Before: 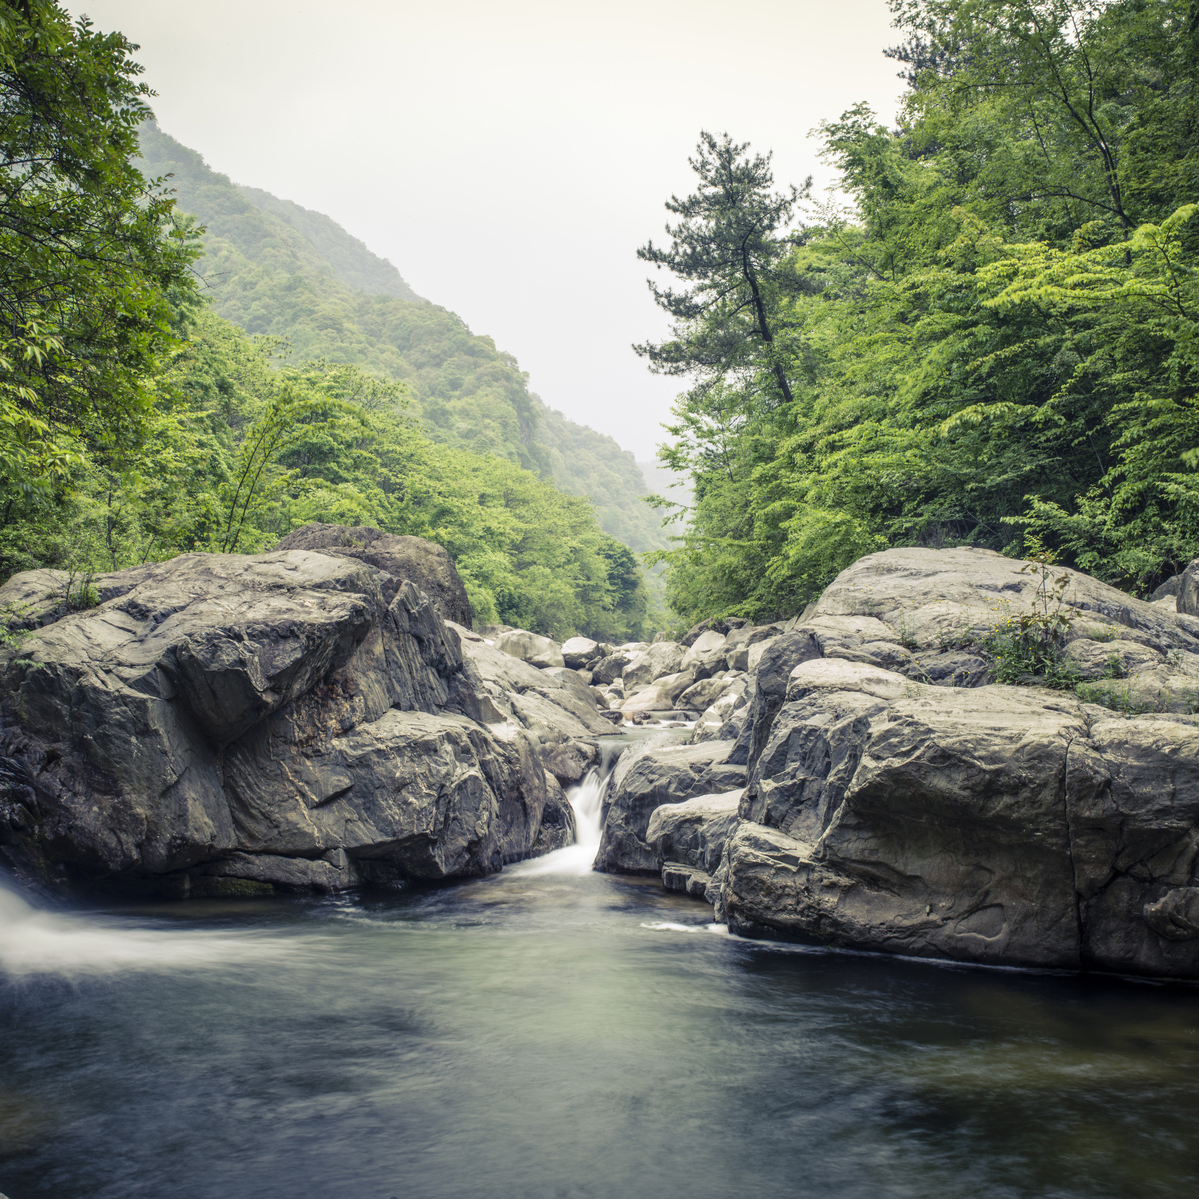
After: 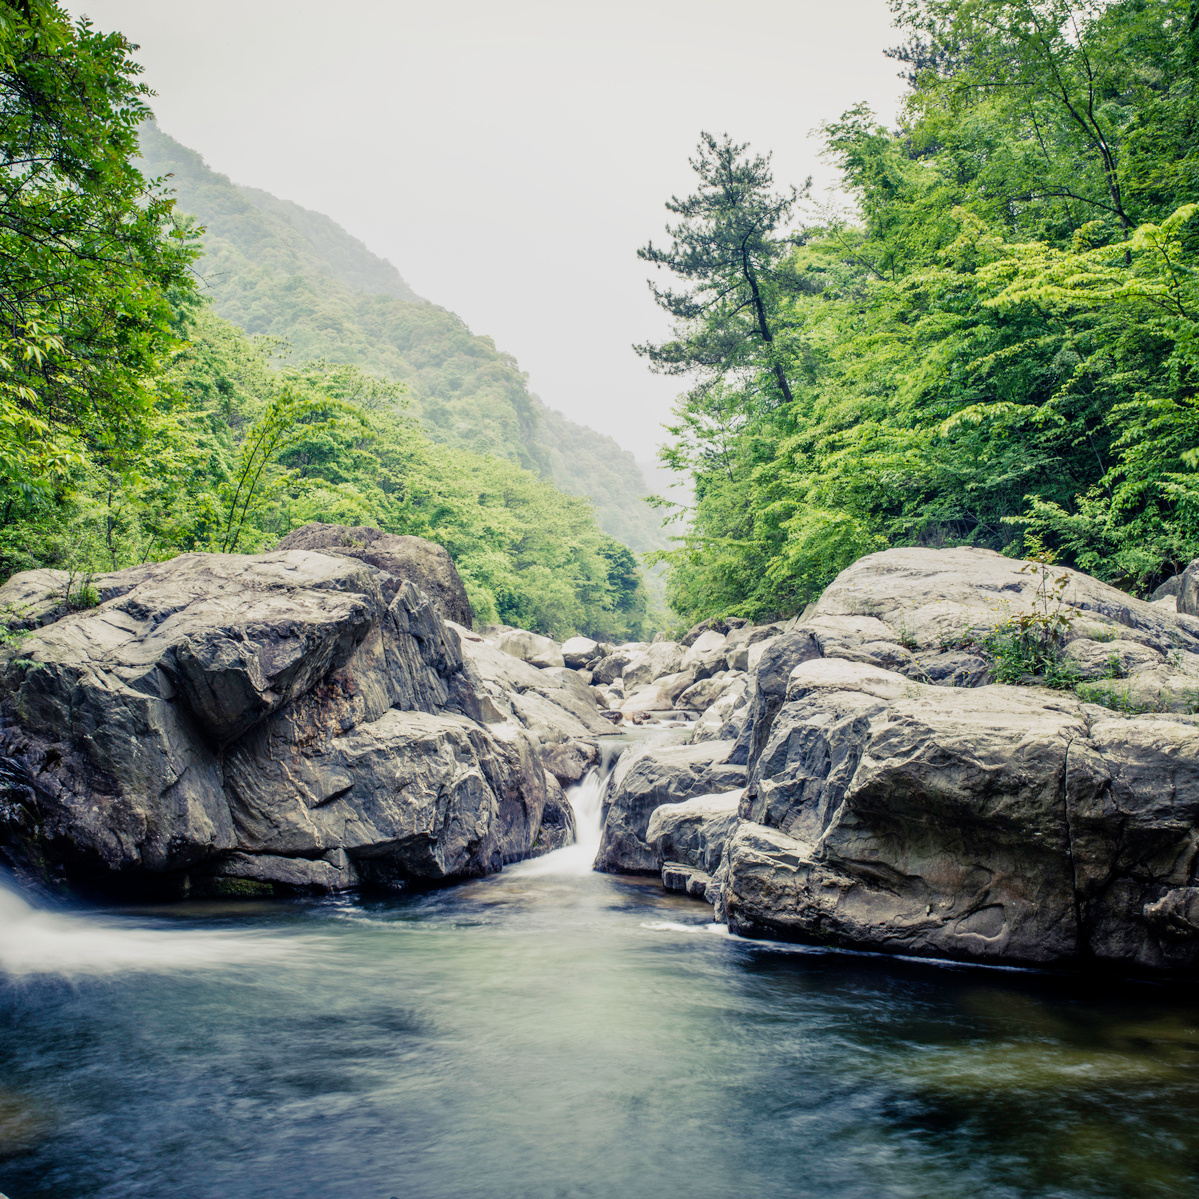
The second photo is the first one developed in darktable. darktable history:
tone equalizer: -8 EV 1 EV, -7 EV 1 EV, -6 EV 1 EV, -5 EV 1 EV, -4 EV 1 EV, -3 EV 0.75 EV, -2 EV 0.5 EV, -1 EV 0.25 EV
filmic rgb: black relative exposure -16 EV, white relative exposure 5.31 EV, hardness 5.9, contrast 1.25, preserve chrominance no, color science v5 (2021)
